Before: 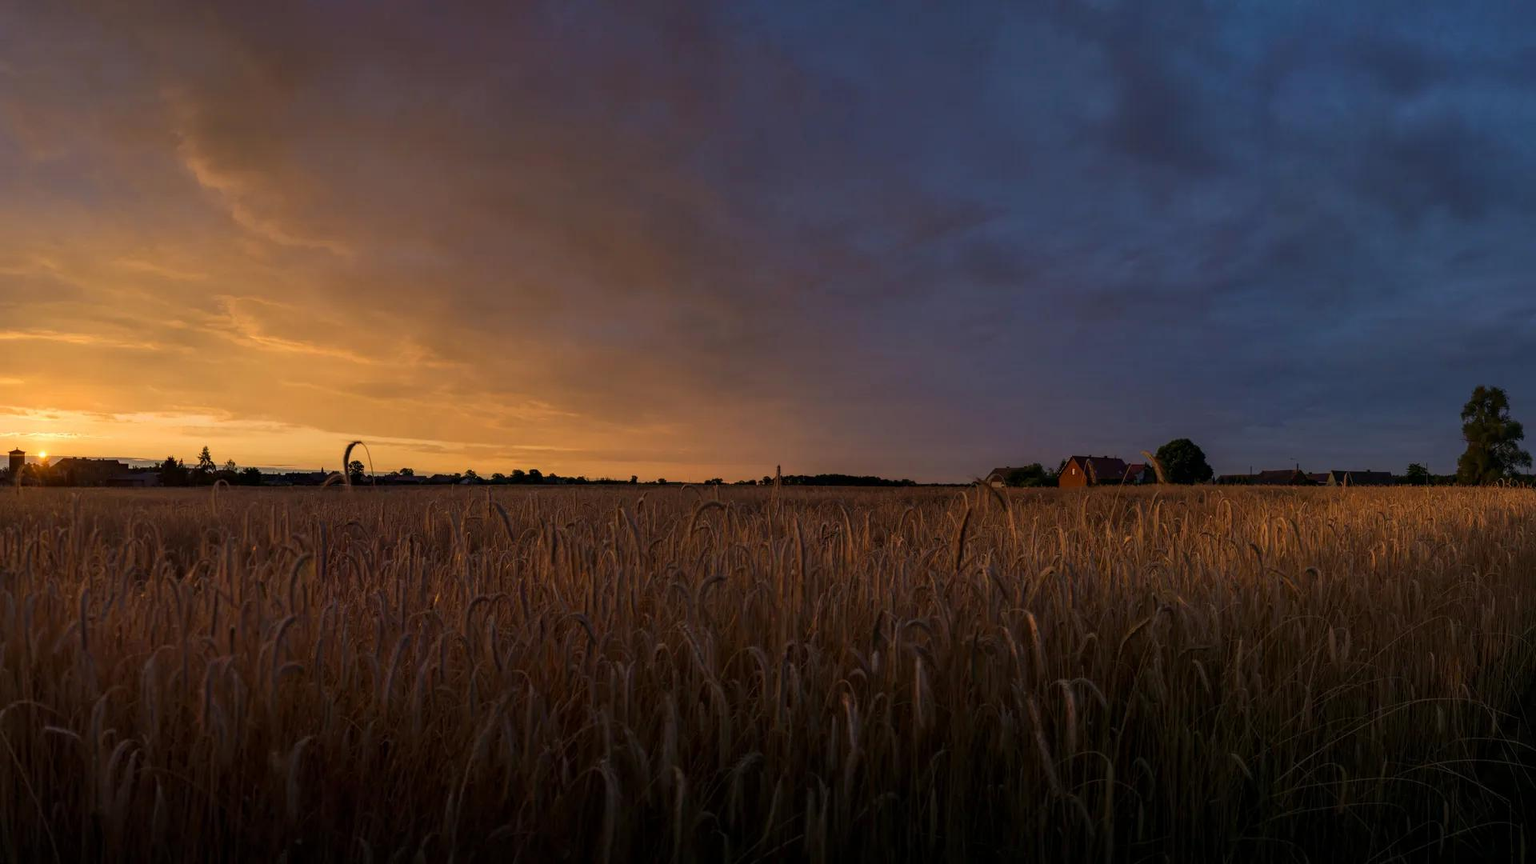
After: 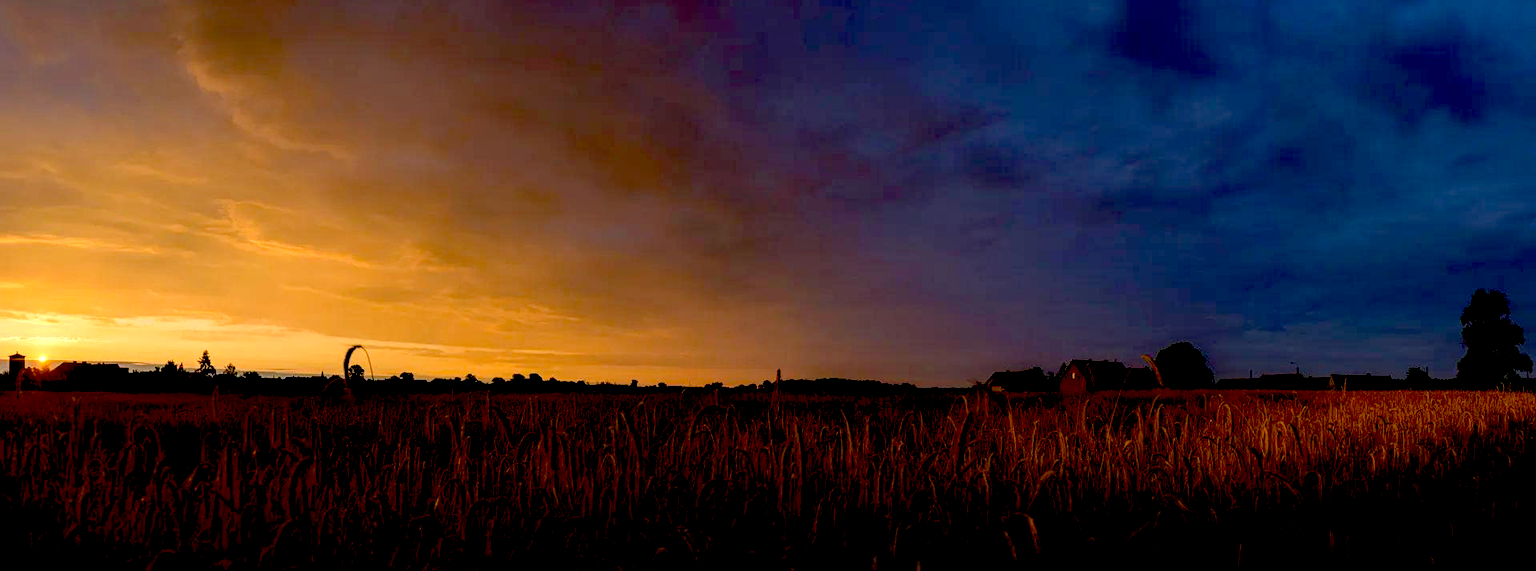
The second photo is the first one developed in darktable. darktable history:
crop: top 11.185%, bottom 22.681%
contrast equalizer: octaves 7, y [[0.5, 0.486, 0.447, 0.446, 0.489, 0.5], [0.5 ×6], [0.5 ×6], [0 ×6], [0 ×6]]
exposure: black level correction 0.04, exposure 0.499 EV, compensate highlight preservation false
